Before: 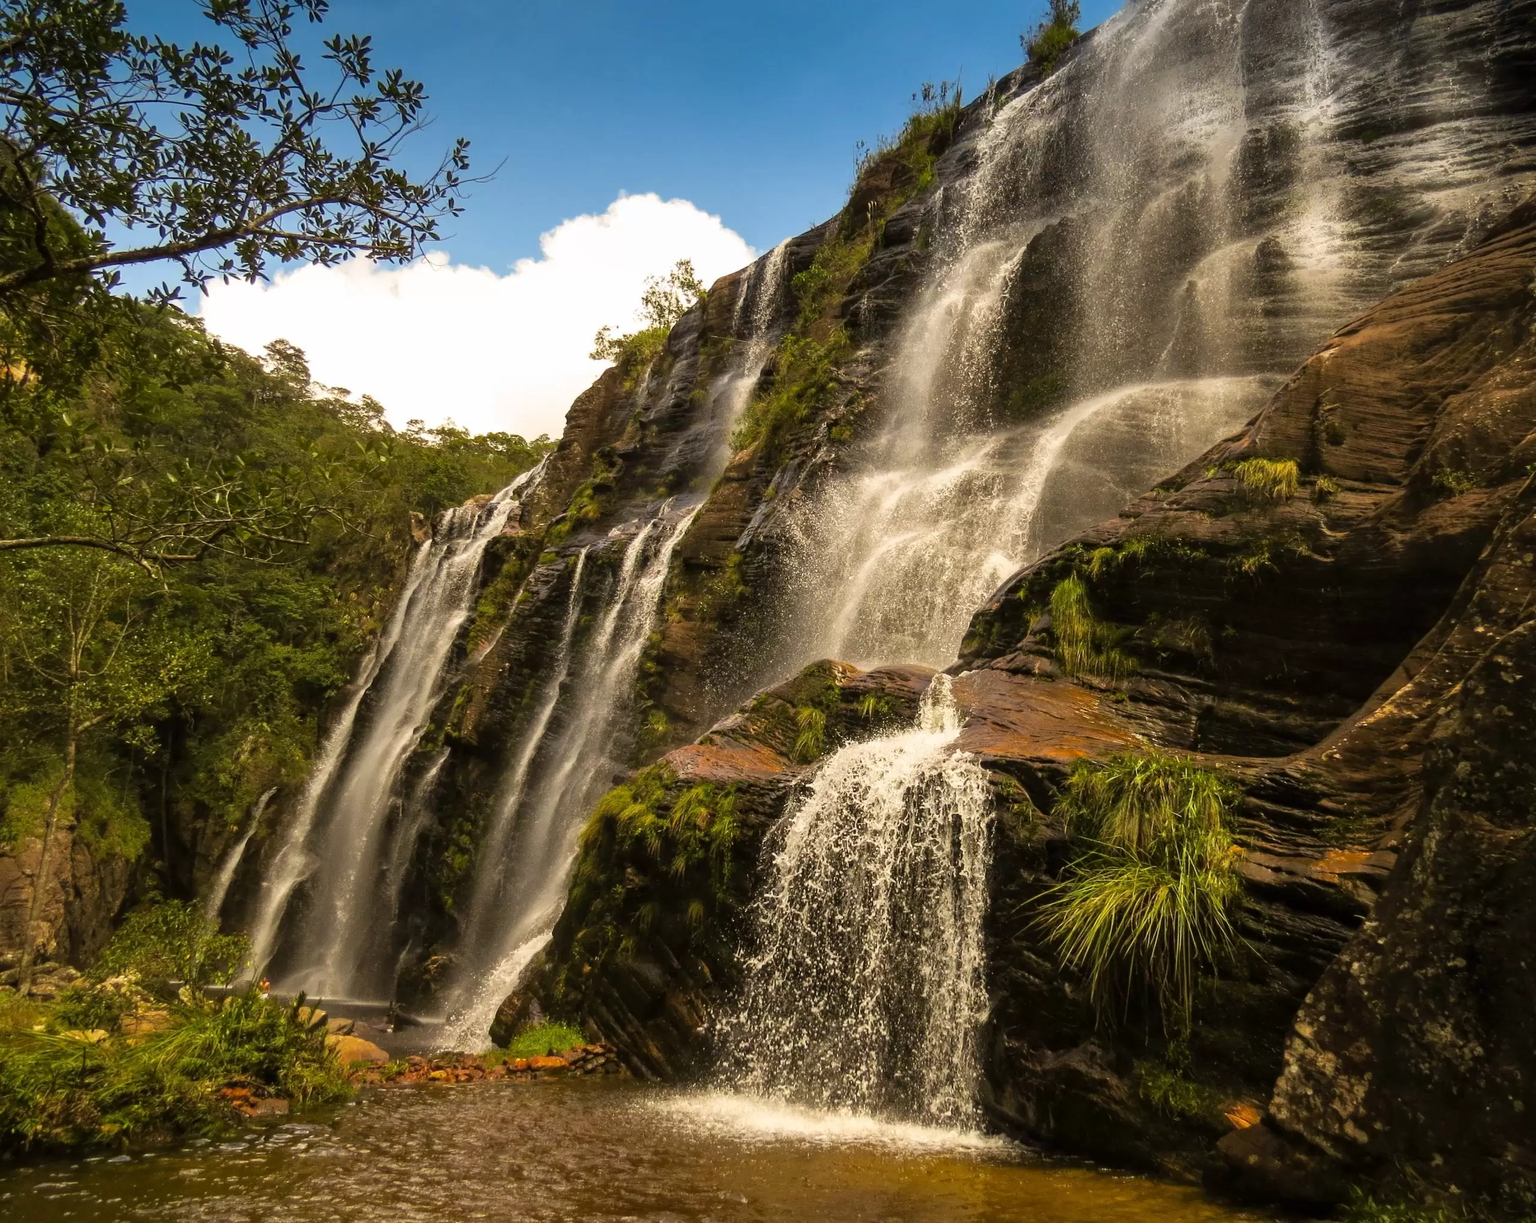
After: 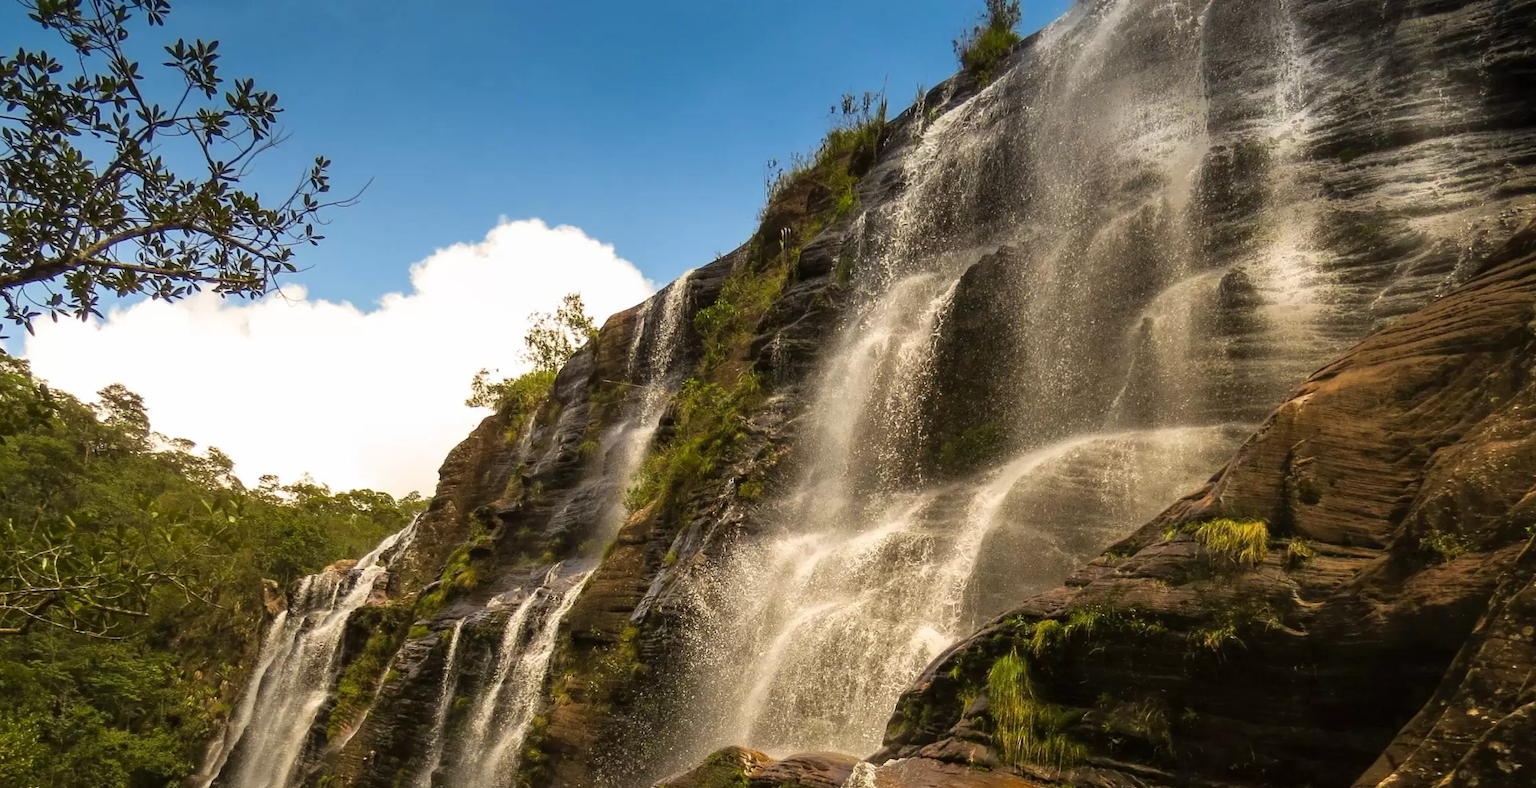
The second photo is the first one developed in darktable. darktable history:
crop and rotate: left 11.618%, bottom 43.03%
